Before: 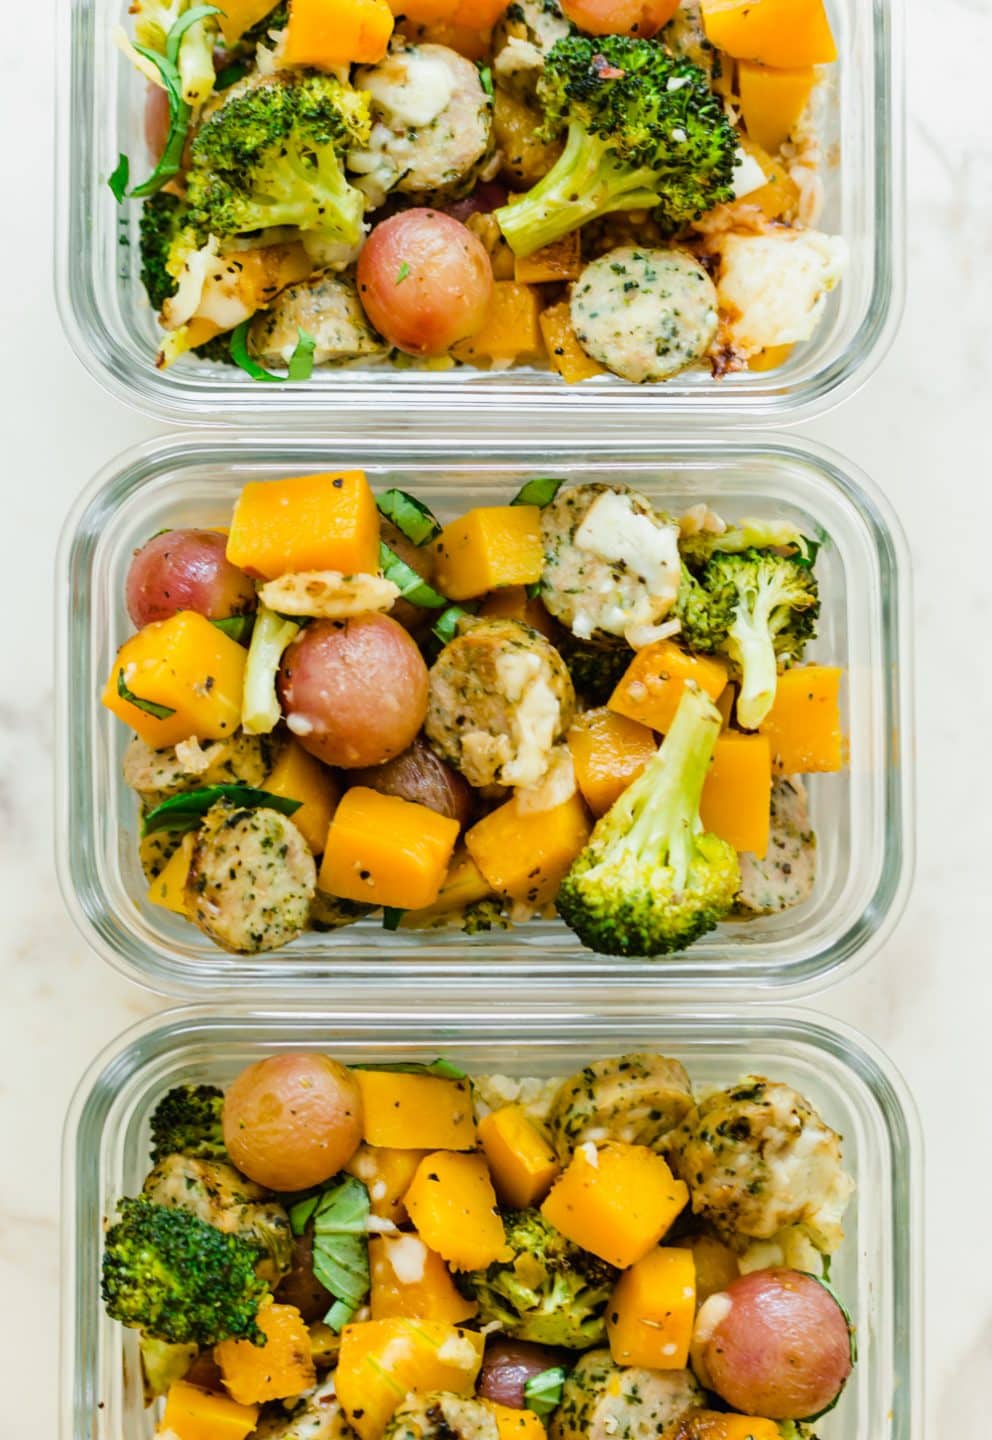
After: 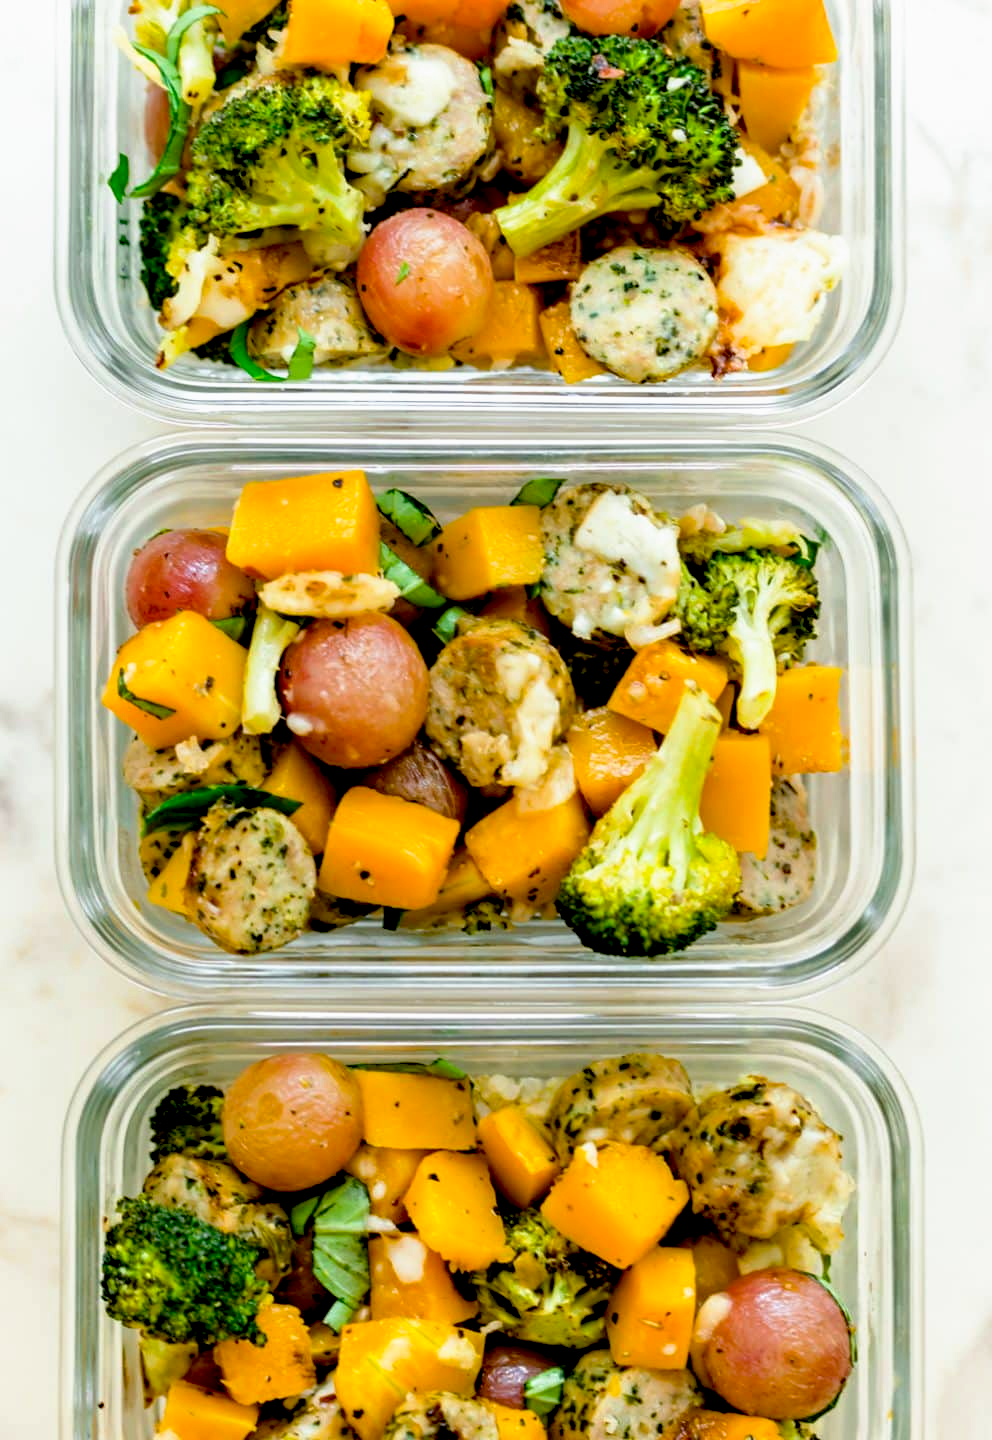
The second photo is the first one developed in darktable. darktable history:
haze removal: adaptive false
base curve: curves: ch0 [(0.017, 0) (0.425, 0.441) (0.844, 0.933) (1, 1)], preserve colors none
